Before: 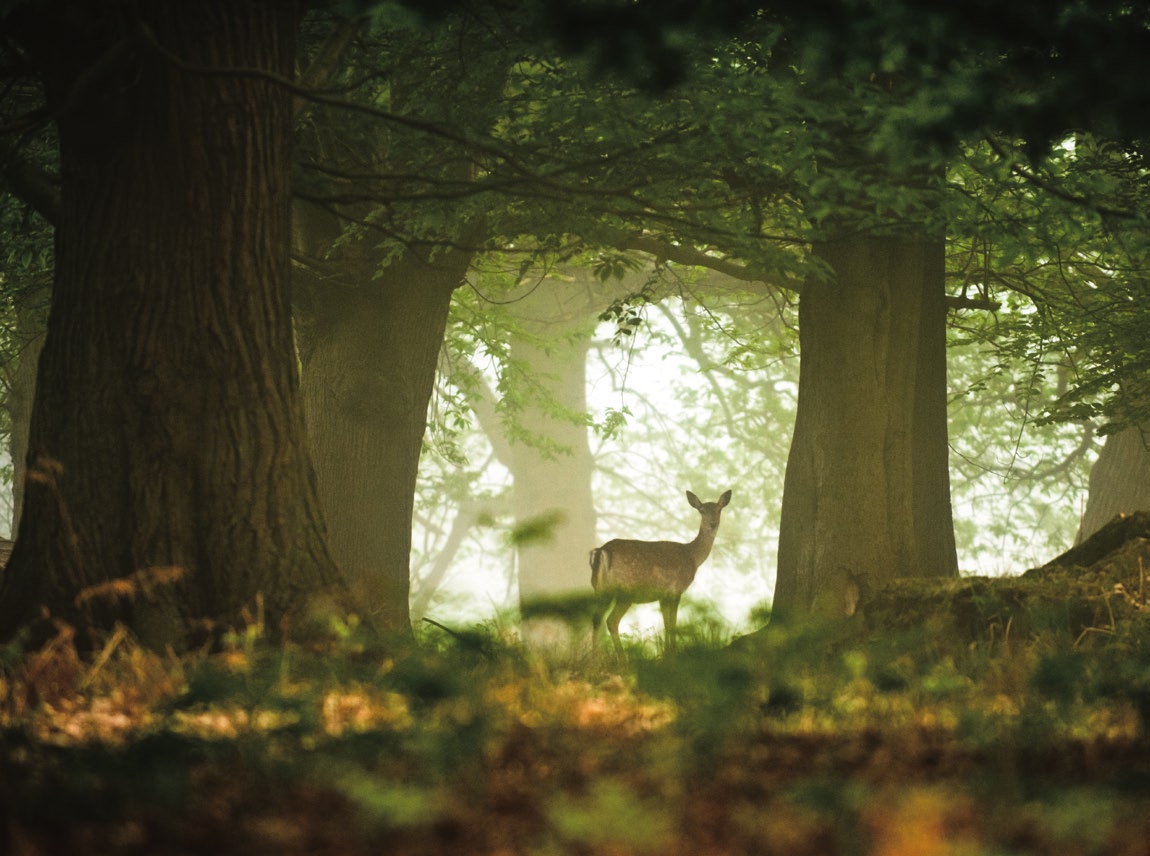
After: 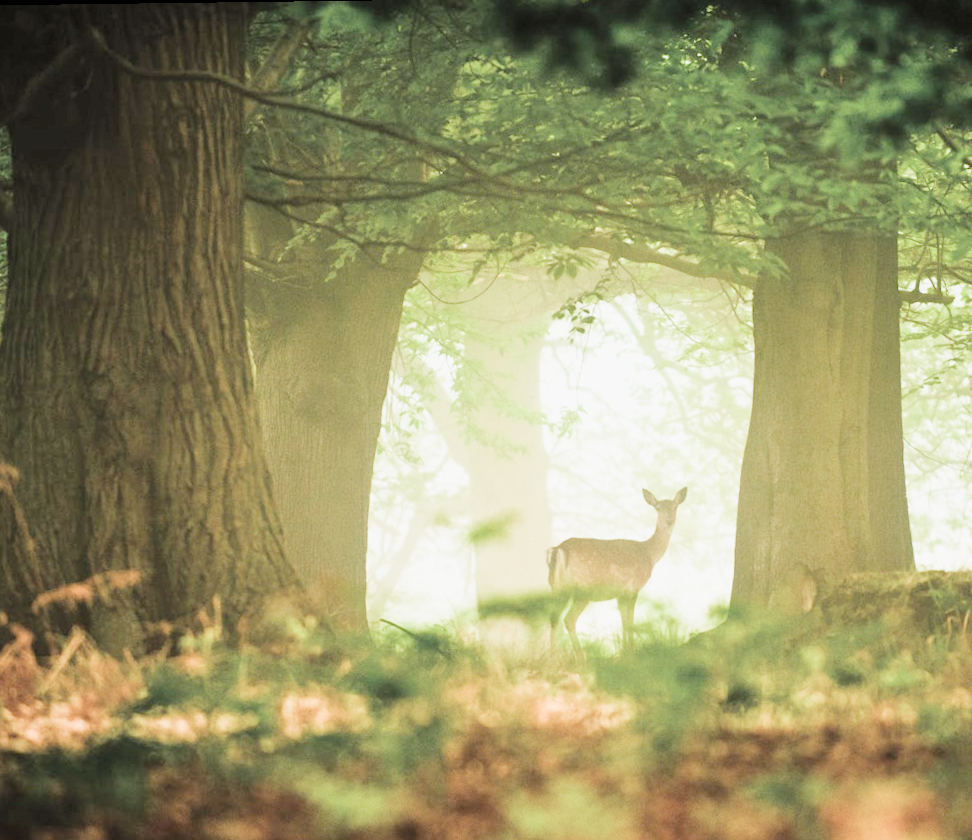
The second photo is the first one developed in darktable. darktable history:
crop and rotate: angle 0.738°, left 4.416%, top 1.015%, right 11.843%, bottom 2.419%
exposure: exposure 2.008 EV, compensate highlight preservation false
filmic rgb: black relative exposure -6.92 EV, white relative exposure 5.61 EV, hardness 2.84, color science v4 (2020), iterations of high-quality reconstruction 0
